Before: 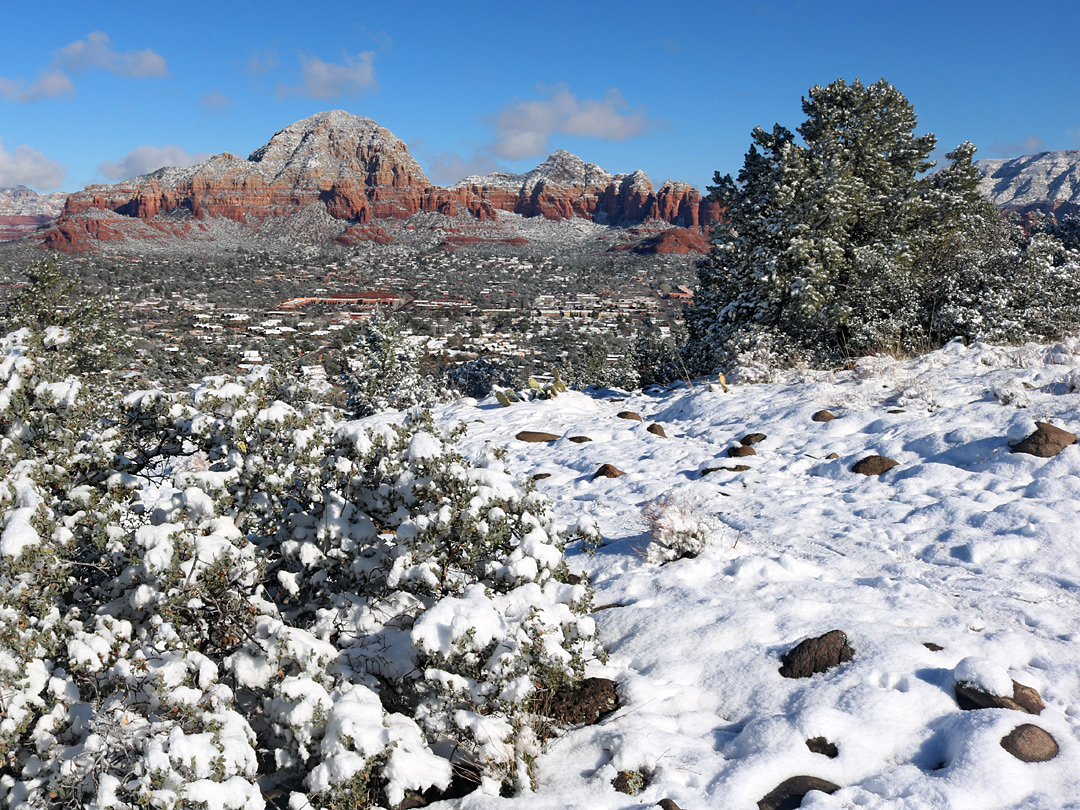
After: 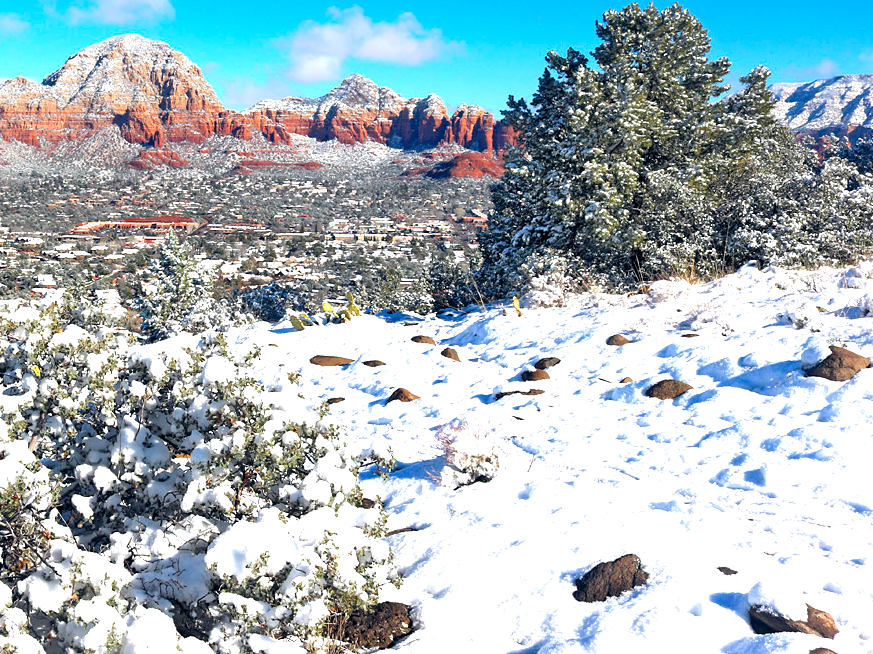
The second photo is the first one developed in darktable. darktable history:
exposure: exposure 1 EV, compensate highlight preservation false
crop: left 19.074%, top 9.469%, right 0%, bottom 9.74%
color balance rgb: global offset › chroma 0.124%, global offset › hue 253.21°, linear chroma grading › global chroma 18.666%, perceptual saturation grading › global saturation 19.289%, perceptual brilliance grading › global brilliance 2.654%, perceptual brilliance grading › highlights -3.175%, perceptual brilliance grading › shadows 2.951%, contrast 4.549%
